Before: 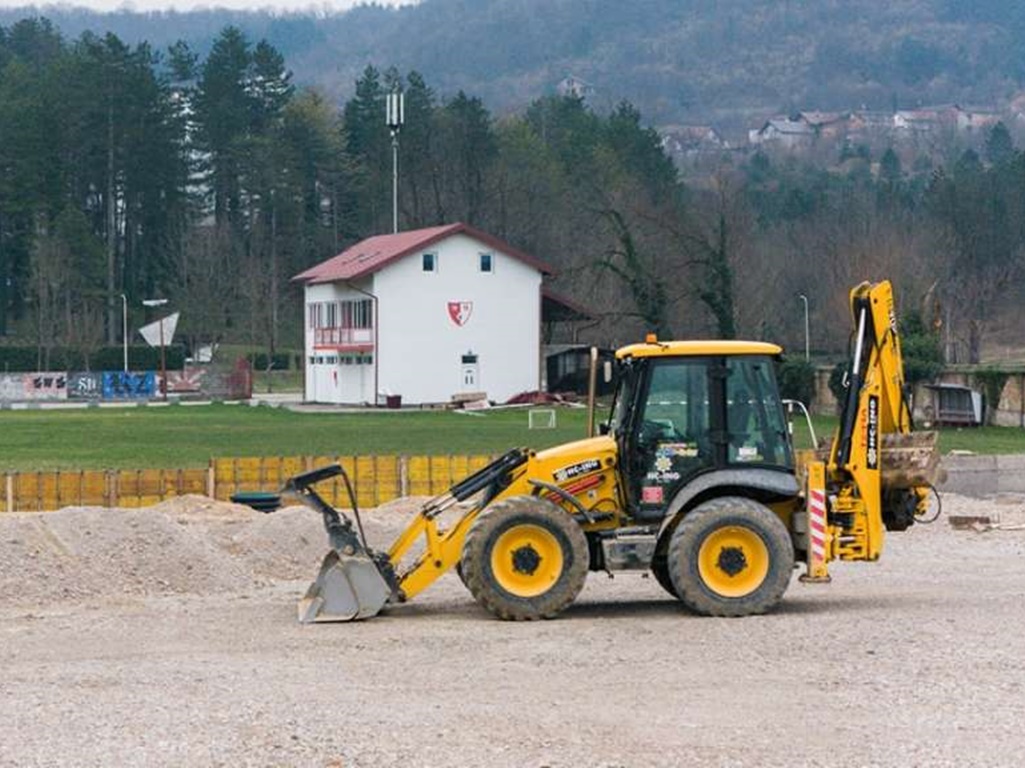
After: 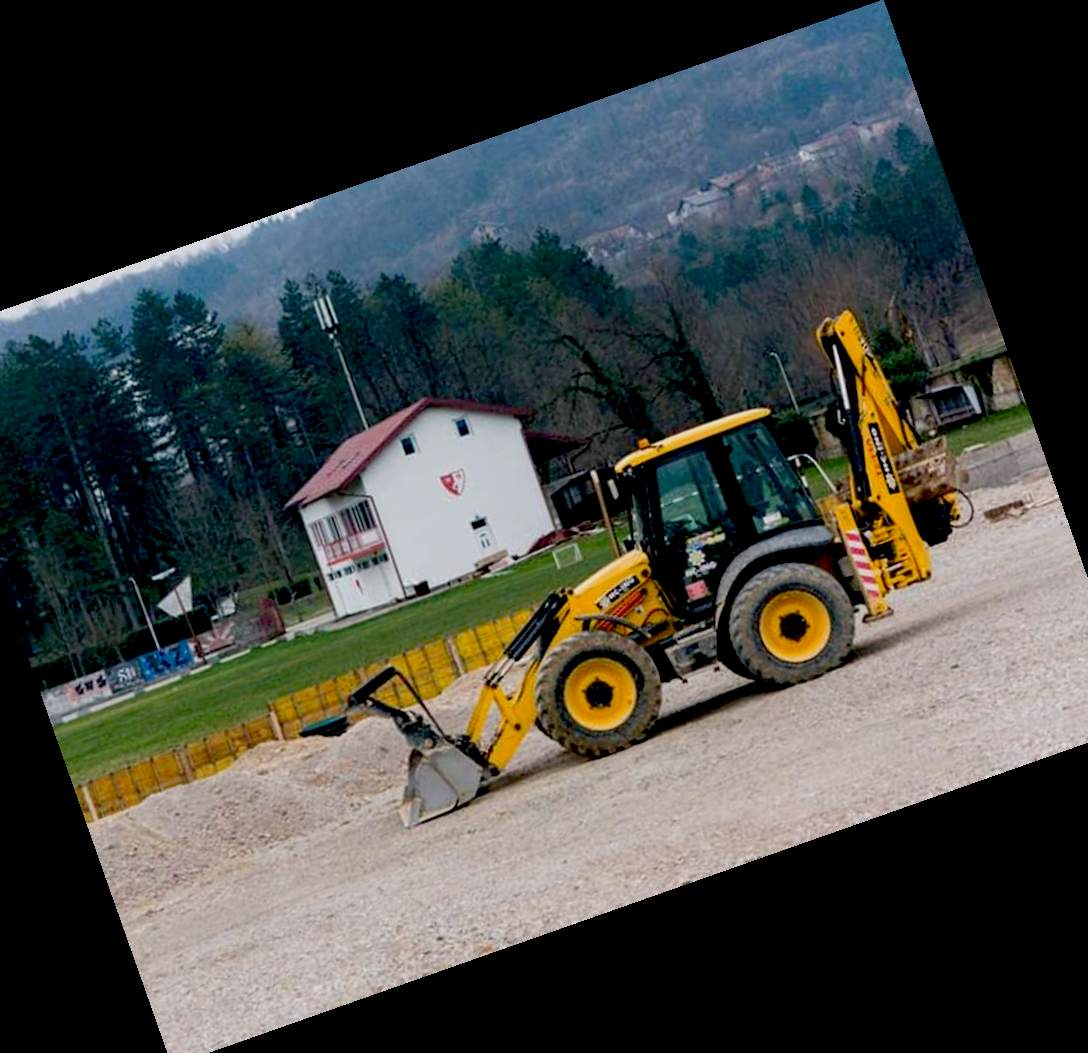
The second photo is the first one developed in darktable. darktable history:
exposure: black level correction 0.046, exposure -0.228 EV, compensate highlight preservation false
crop and rotate: angle 19.43°, left 6.812%, right 4.125%, bottom 1.087%
